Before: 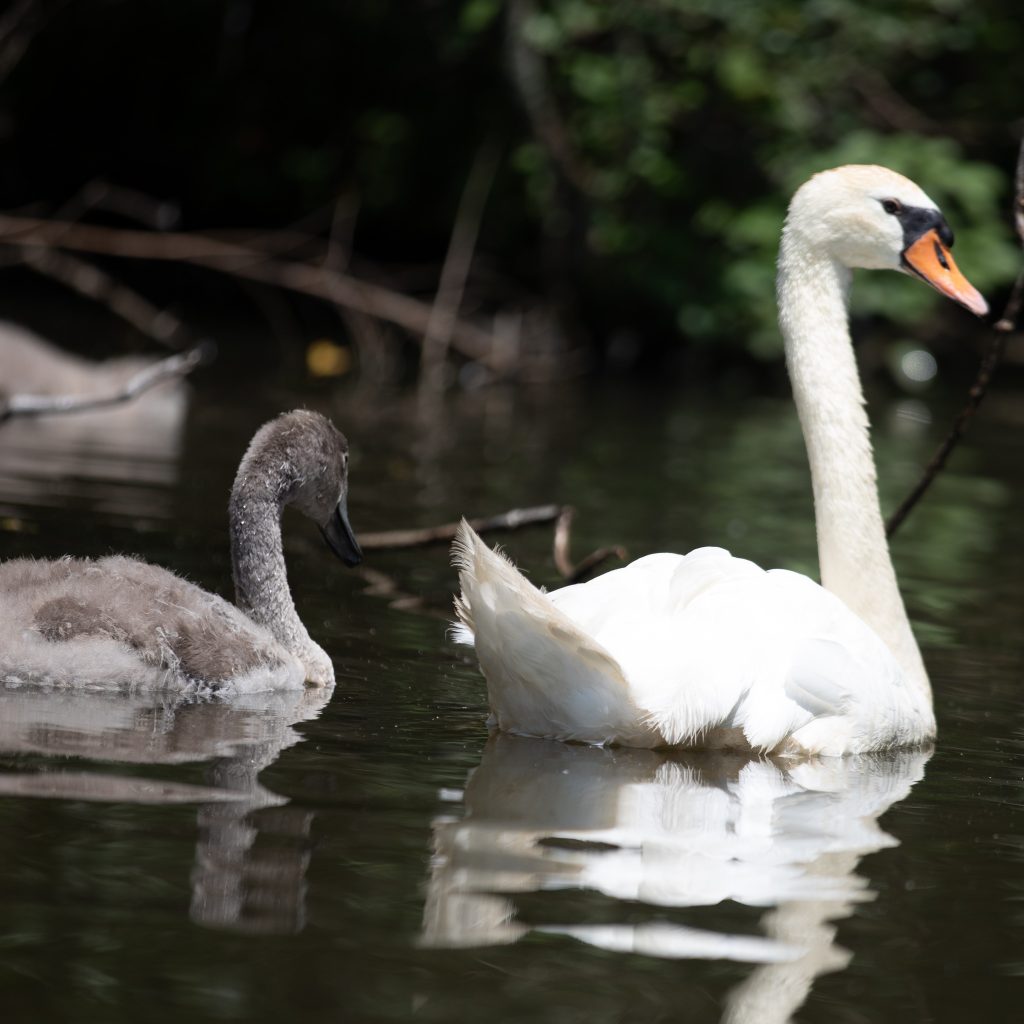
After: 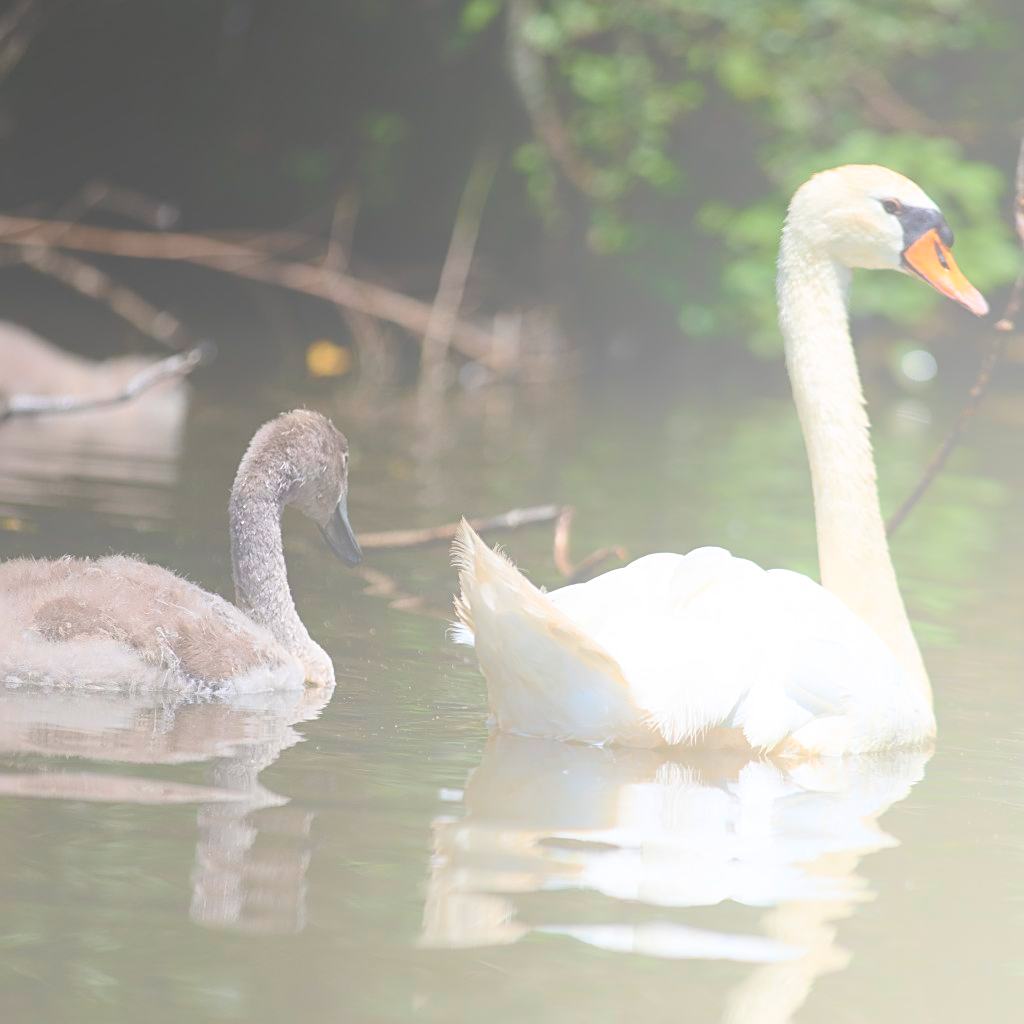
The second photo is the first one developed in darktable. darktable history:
shadows and highlights: shadows 35, highlights -35, soften with gaussian
bloom: size 85%, threshold 5%, strength 85%
sharpen: on, module defaults
velvia: on, module defaults
